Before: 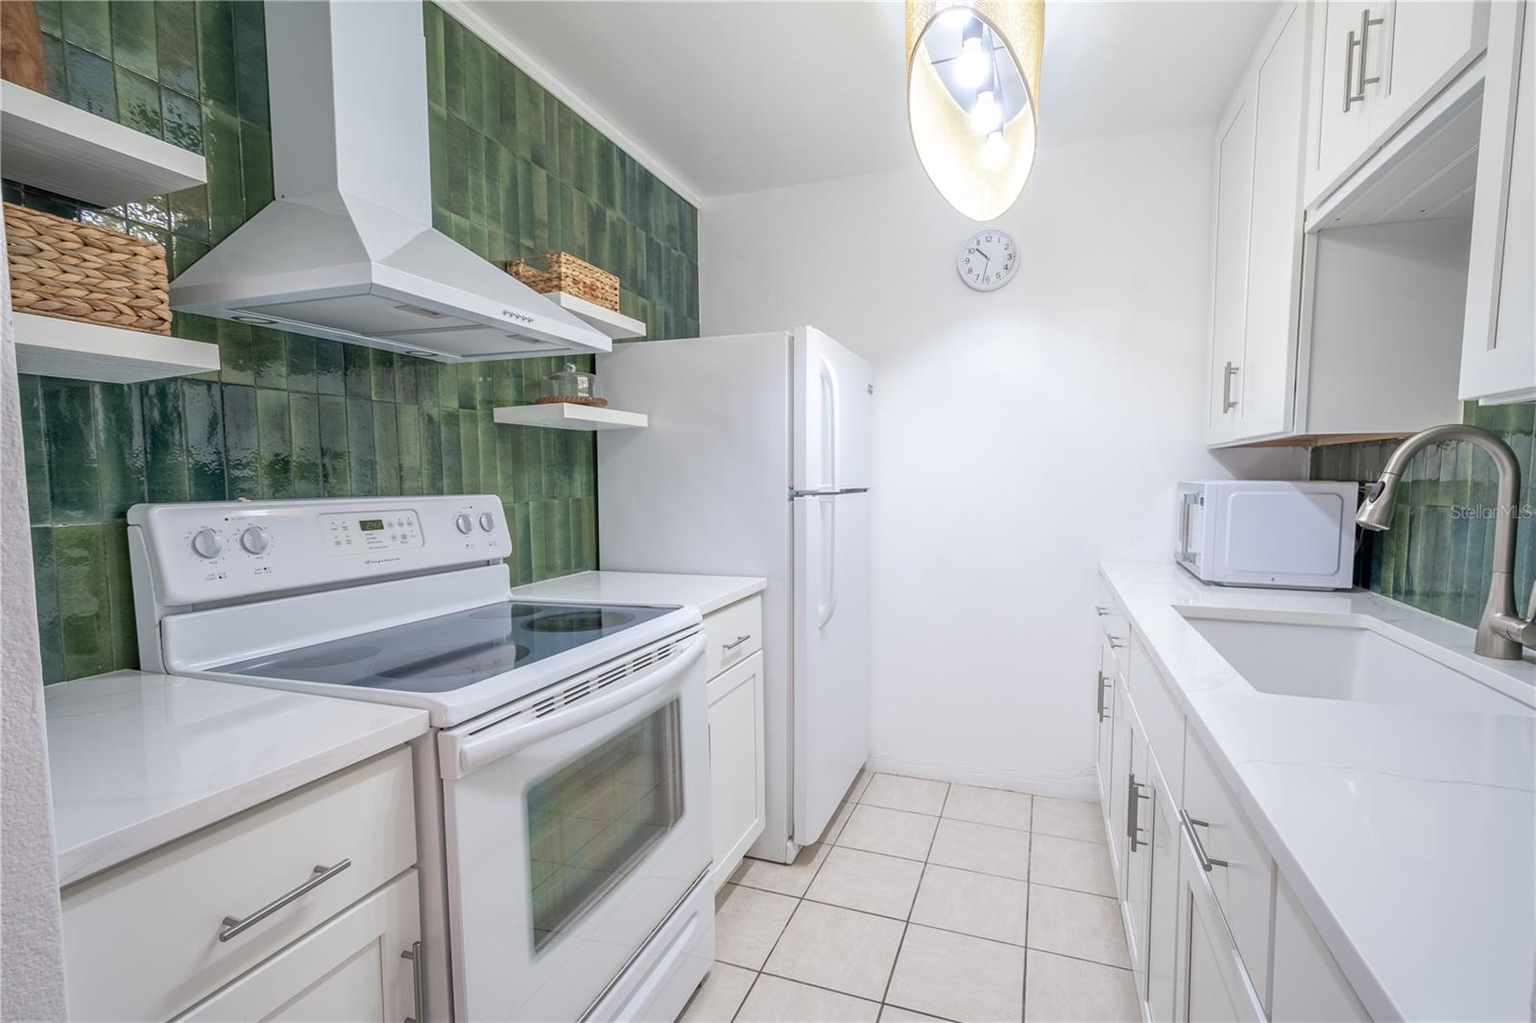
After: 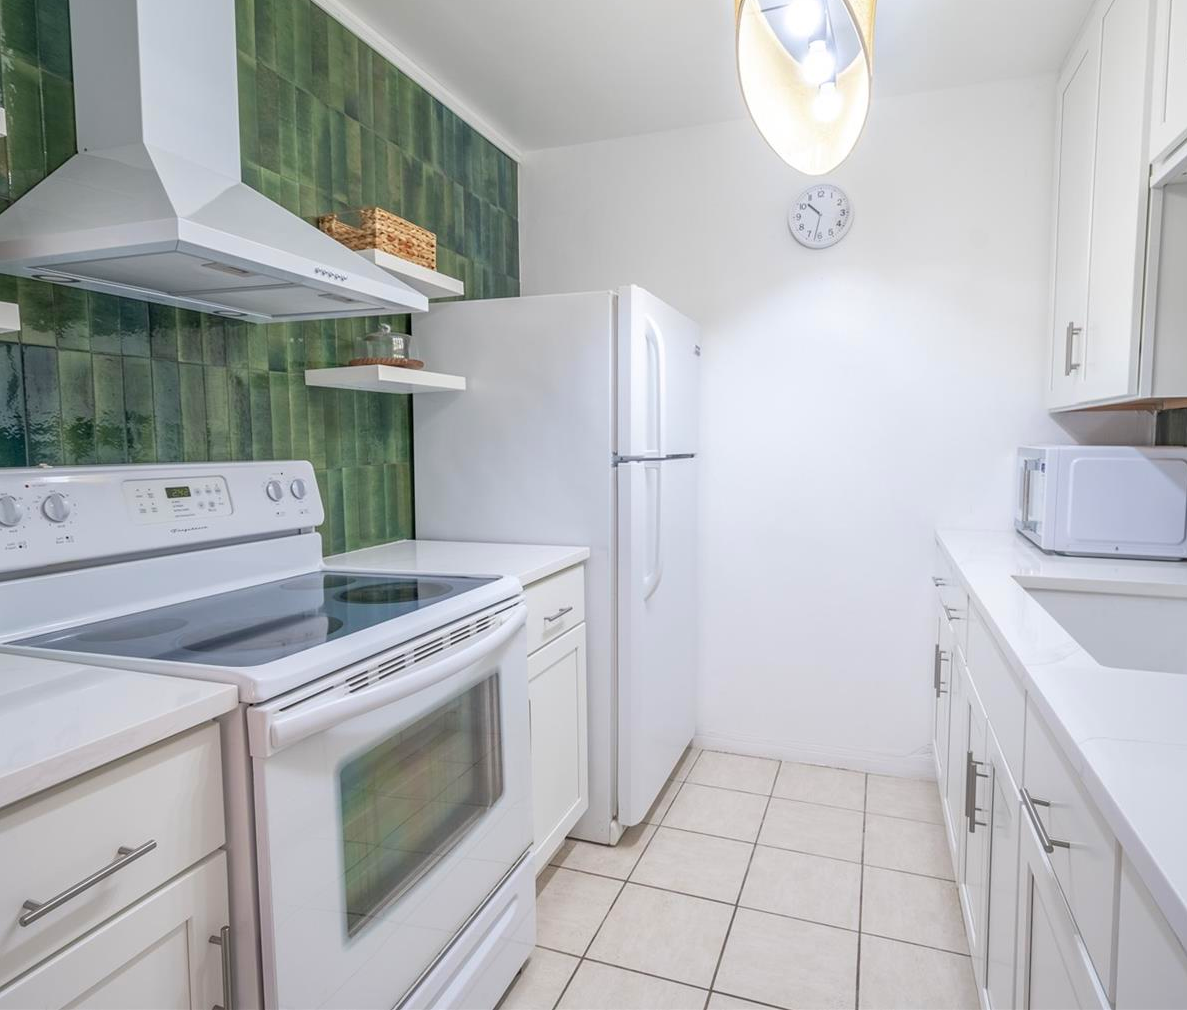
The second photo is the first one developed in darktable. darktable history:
crop and rotate: left 13.15%, top 5.251%, right 12.609%
contrast brightness saturation: saturation 0.18
